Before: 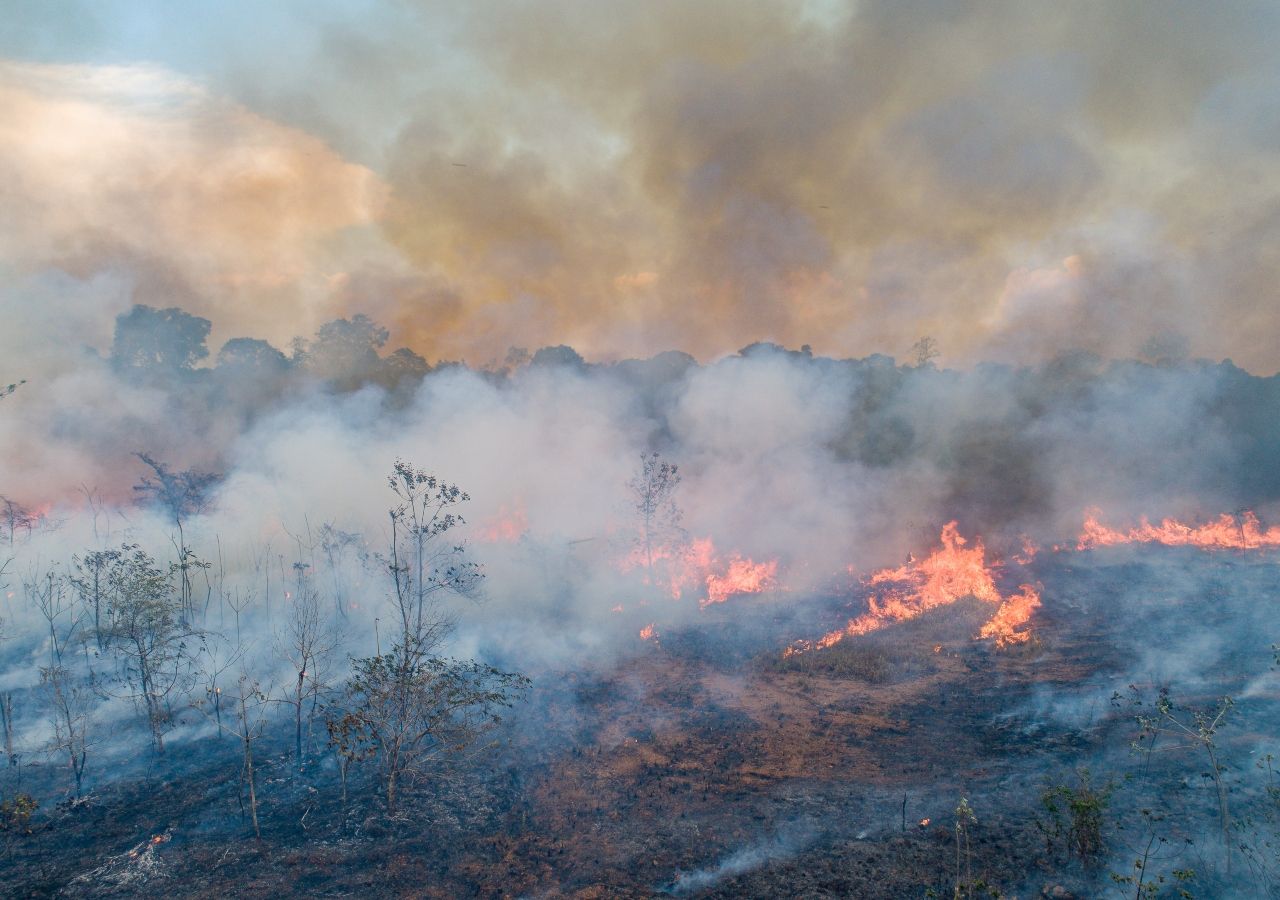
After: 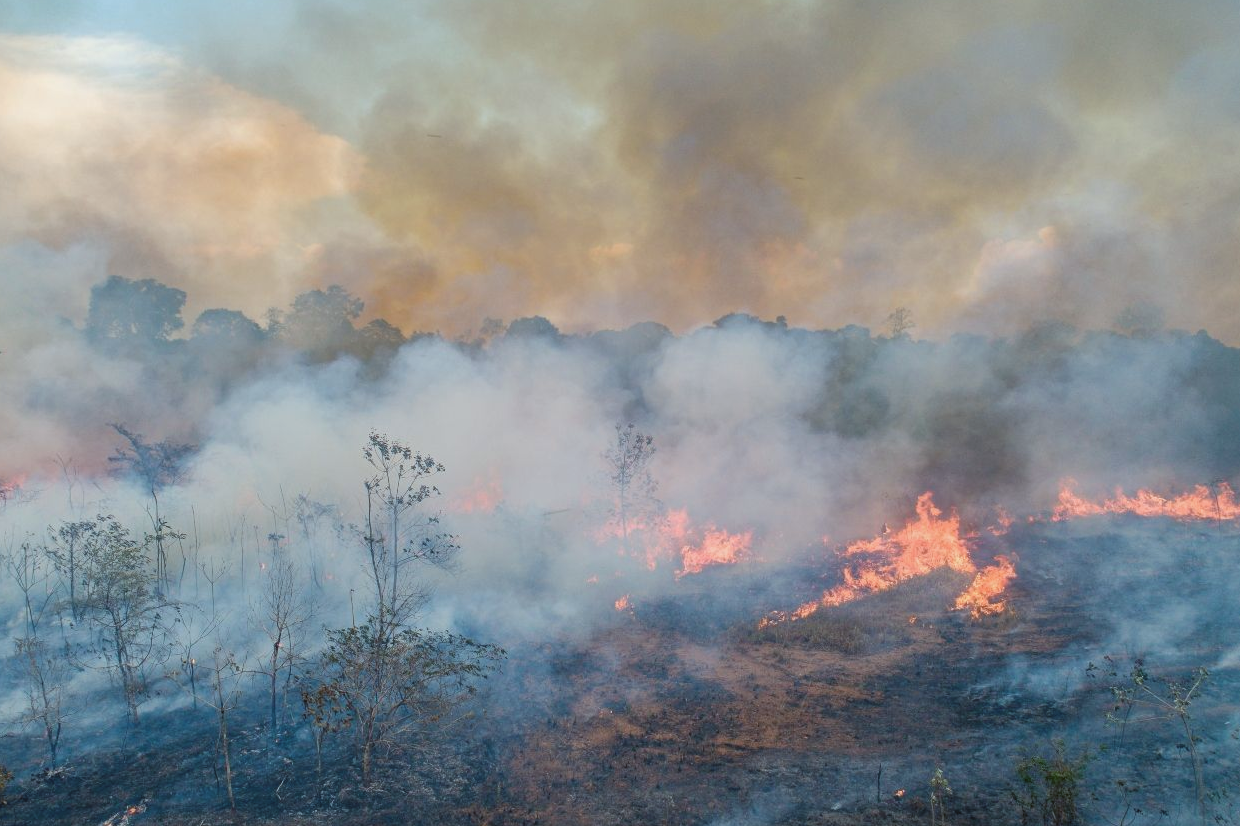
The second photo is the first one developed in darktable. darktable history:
color balance: lift [1.004, 1.002, 1.002, 0.998], gamma [1, 1.007, 1.002, 0.993], gain [1, 0.977, 1.013, 1.023], contrast -3.64%
crop: left 1.964%, top 3.251%, right 1.122%, bottom 4.933%
